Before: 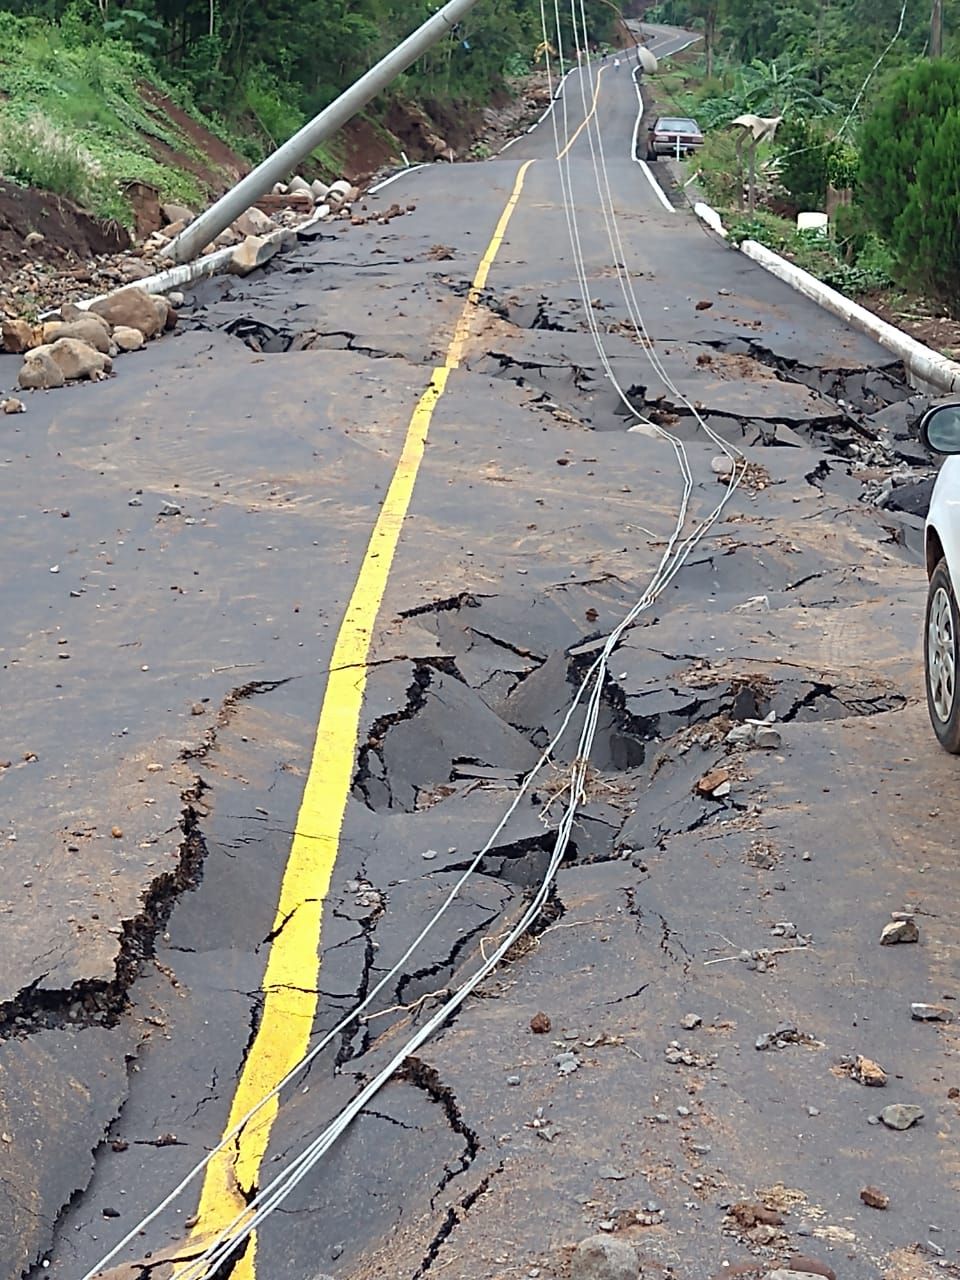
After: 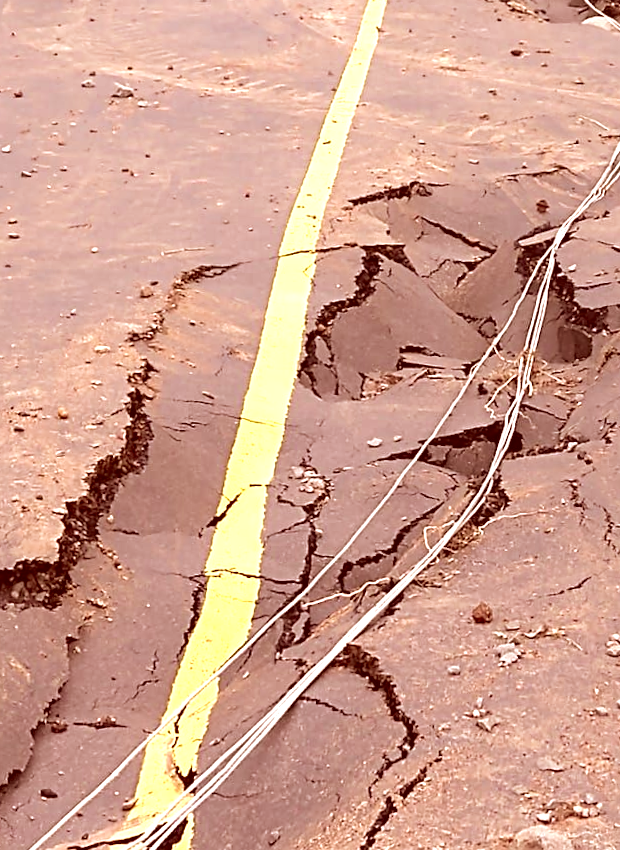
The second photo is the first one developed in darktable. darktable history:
exposure: black level correction 0, exposure 0.696 EV, compensate exposure bias true, compensate highlight preservation false
velvia: on, module defaults
crop and rotate: angle -1.24°, left 3.988%, top 31.66%, right 29.498%
color correction: highlights a* 9.13, highlights b* 8.76, shadows a* 39.81, shadows b* 39.93, saturation 0.77
